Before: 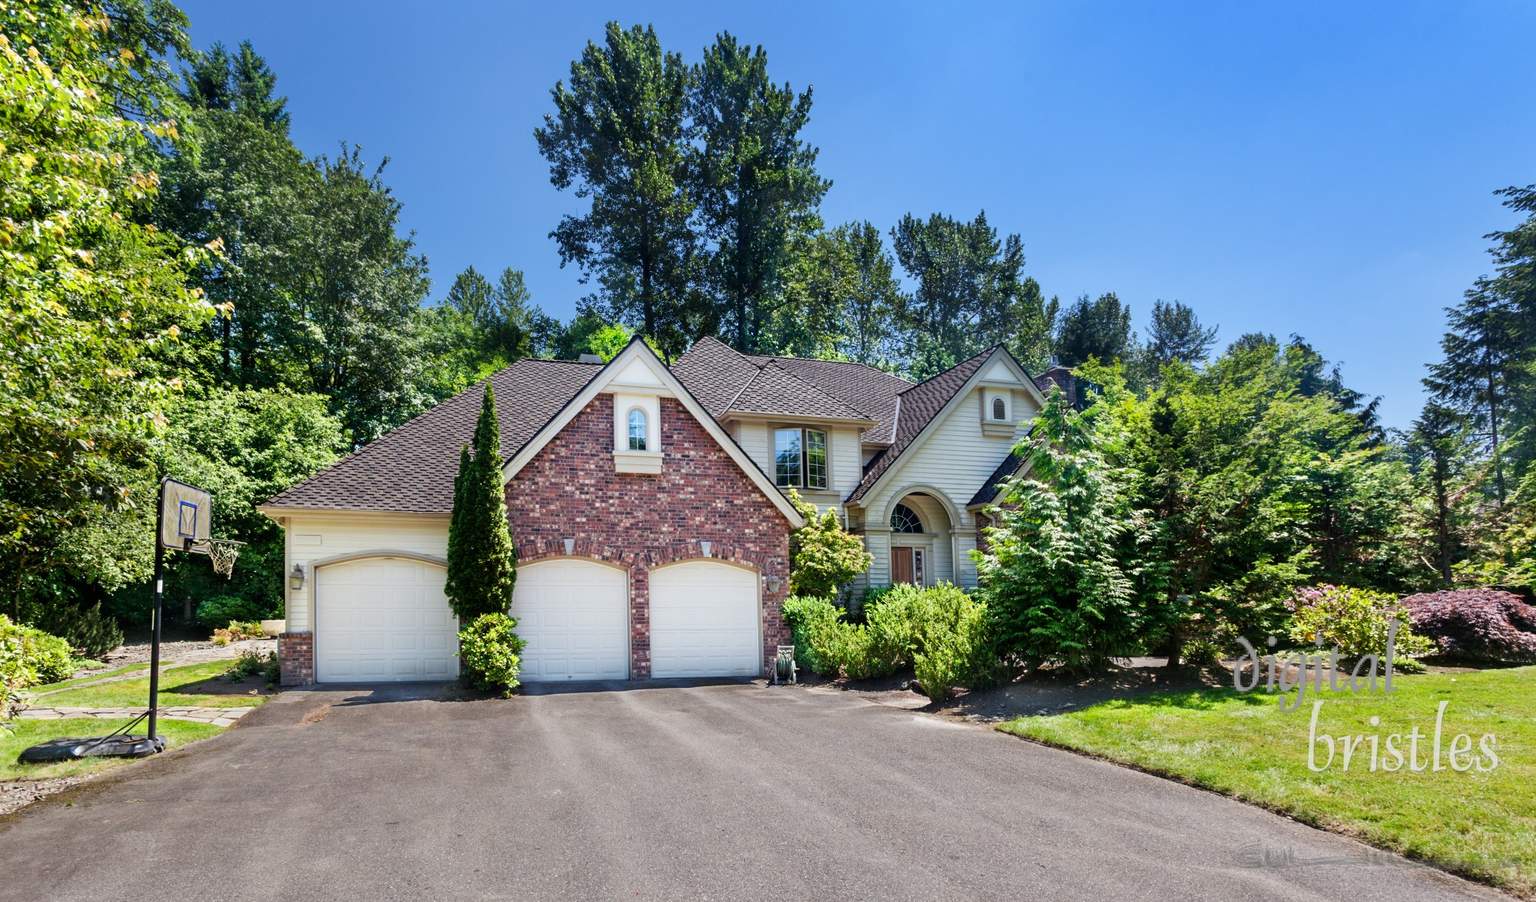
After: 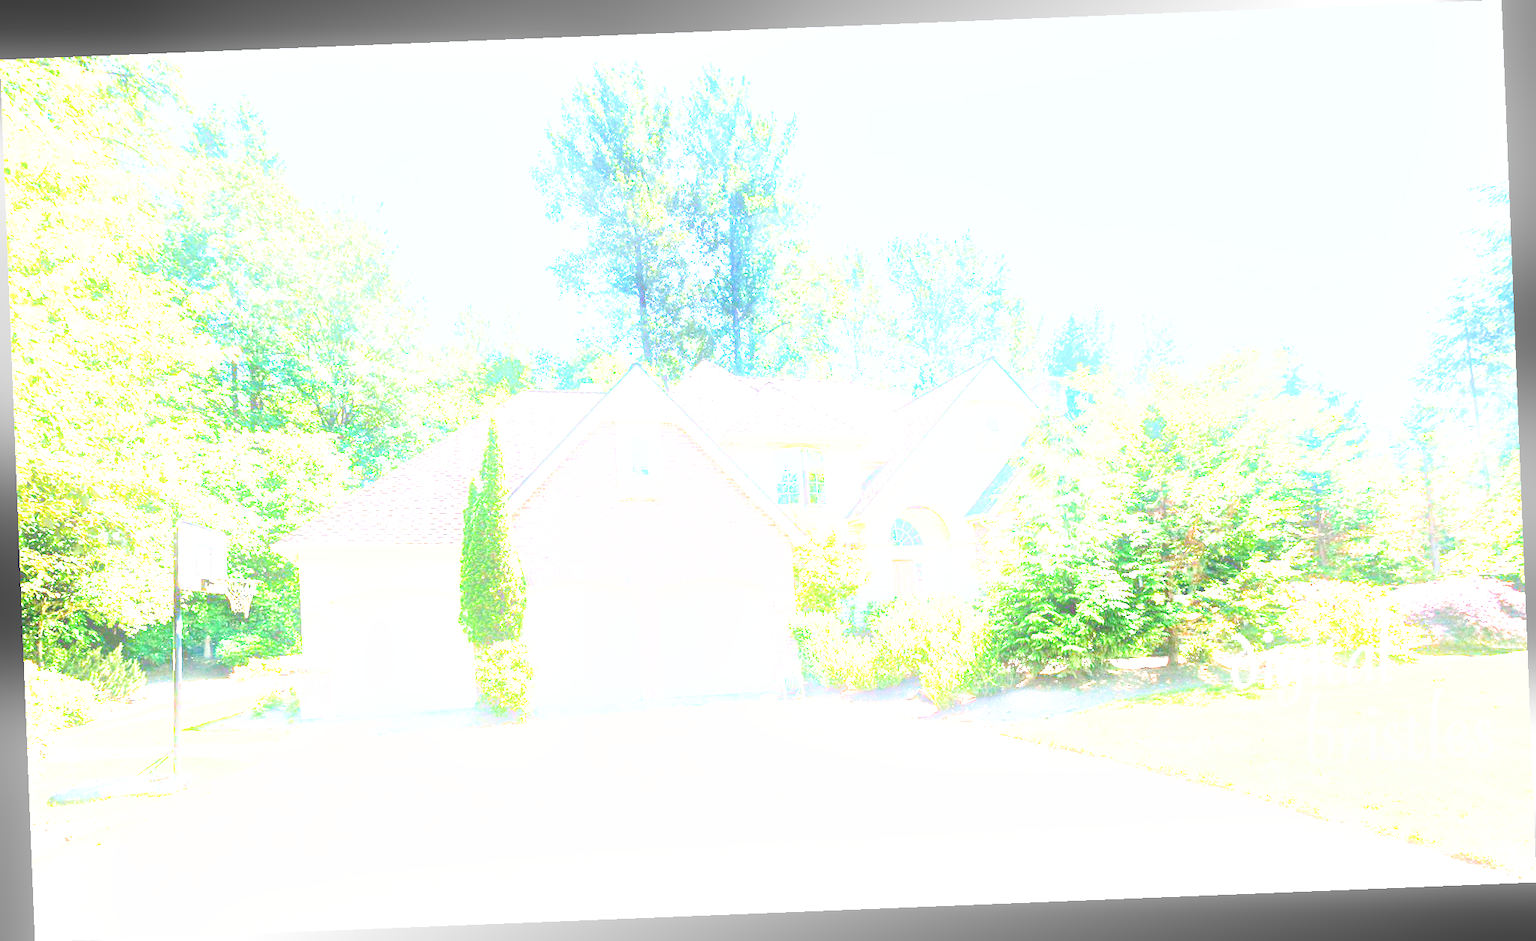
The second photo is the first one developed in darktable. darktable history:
base curve: curves: ch0 [(0, 0) (0.012, 0.01) (0.073, 0.168) (0.31, 0.711) (0.645, 0.957) (1, 1)], preserve colors none
bloom: size 13.65%, threshold 98.39%, strength 4.82%
rotate and perspective: rotation -2.29°, automatic cropping off
exposure: black level correction 0, exposure 4 EV, compensate exposure bias true, compensate highlight preservation false
